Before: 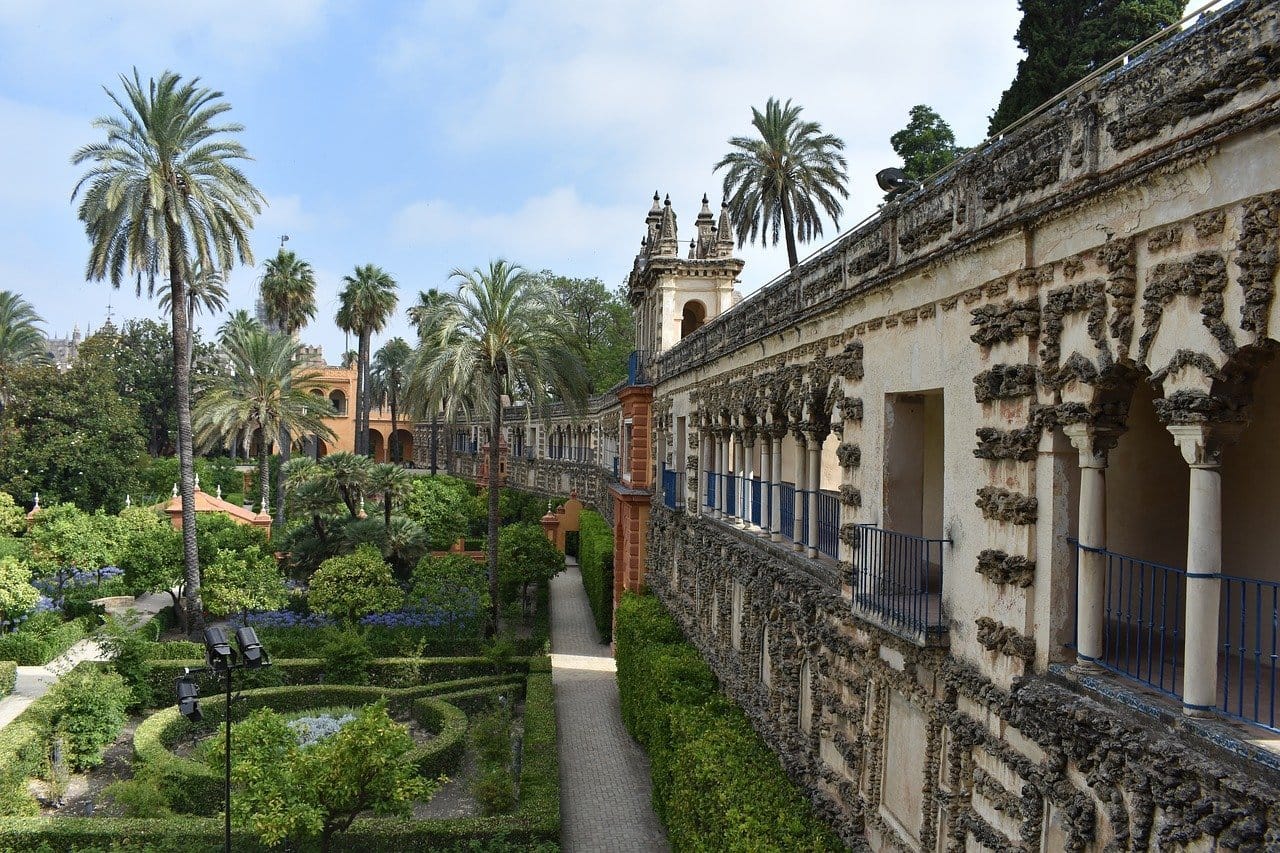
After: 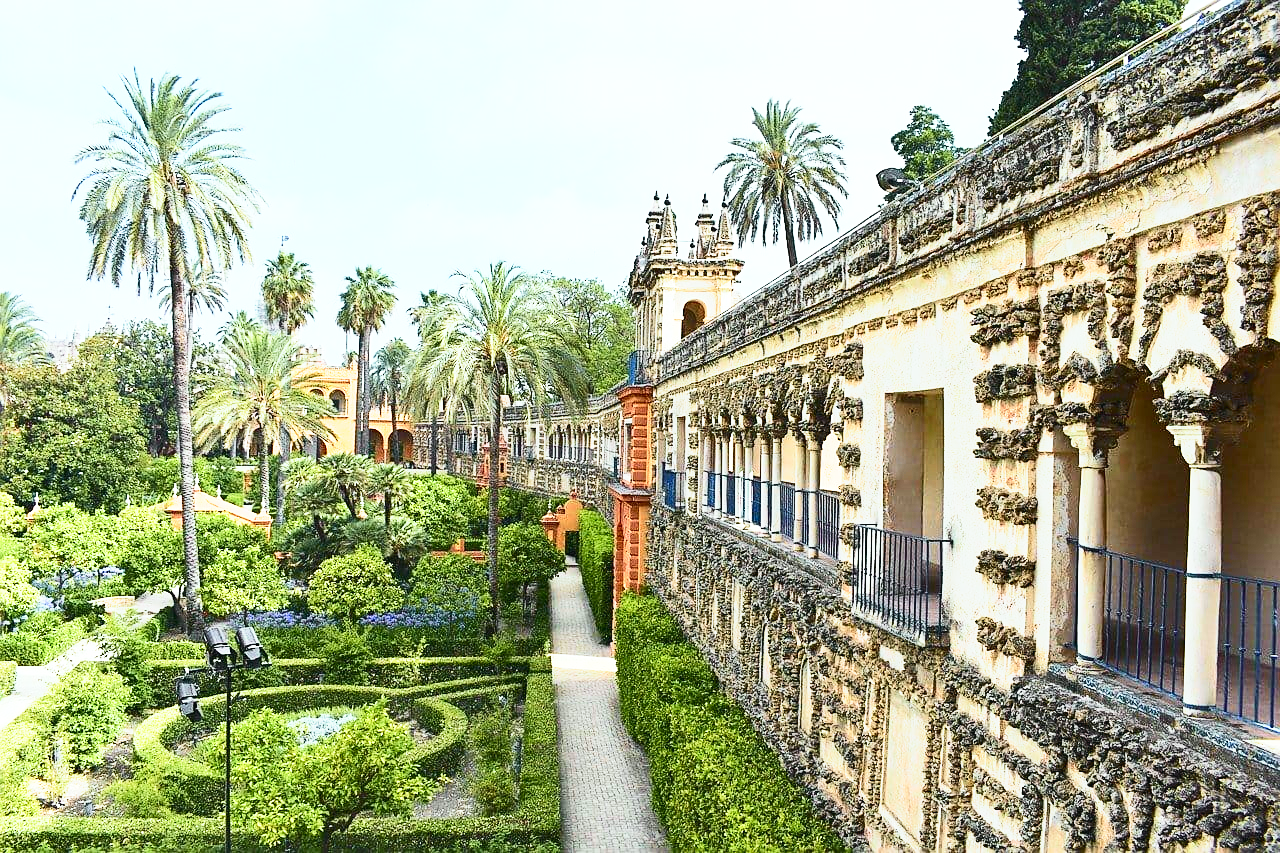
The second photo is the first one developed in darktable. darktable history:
base curve: curves: ch0 [(0, 0) (0.557, 0.834) (1, 1)], preserve colors none
sharpen: radius 1.906, amount 0.406, threshold 1.222
tone curve: curves: ch0 [(0, 0.028) (0.037, 0.05) (0.123, 0.108) (0.19, 0.164) (0.269, 0.247) (0.475, 0.533) (0.595, 0.695) (0.718, 0.823) (0.855, 0.913) (1, 0.982)]; ch1 [(0, 0) (0.243, 0.245) (0.427, 0.41) (0.493, 0.481) (0.505, 0.502) (0.536, 0.545) (0.56, 0.582) (0.611, 0.644) (0.769, 0.807) (1, 1)]; ch2 [(0, 0) (0.249, 0.216) (0.349, 0.321) (0.424, 0.442) (0.476, 0.483) (0.498, 0.499) (0.517, 0.519) (0.532, 0.55) (0.569, 0.608) (0.614, 0.661) (0.706, 0.75) (0.808, 0.809) (0.991, 0.968)], color space Lab, independent channels, preserve colors none
exposure: exposure 0.947 EV, compensate highlight preservation false
